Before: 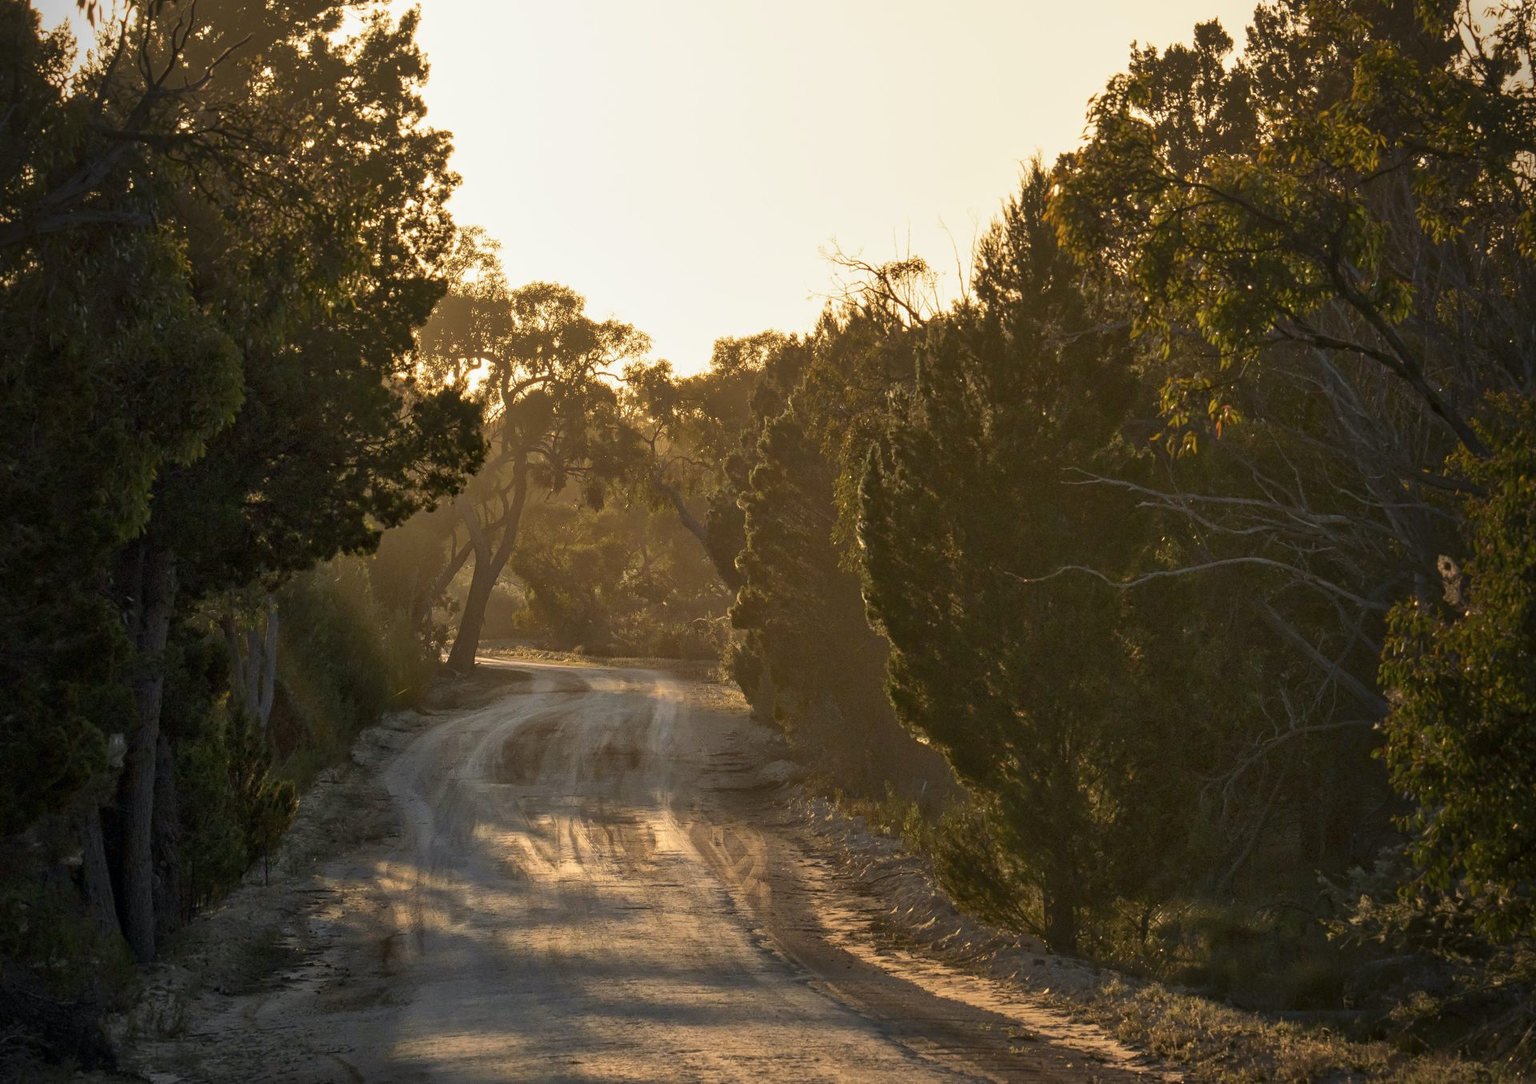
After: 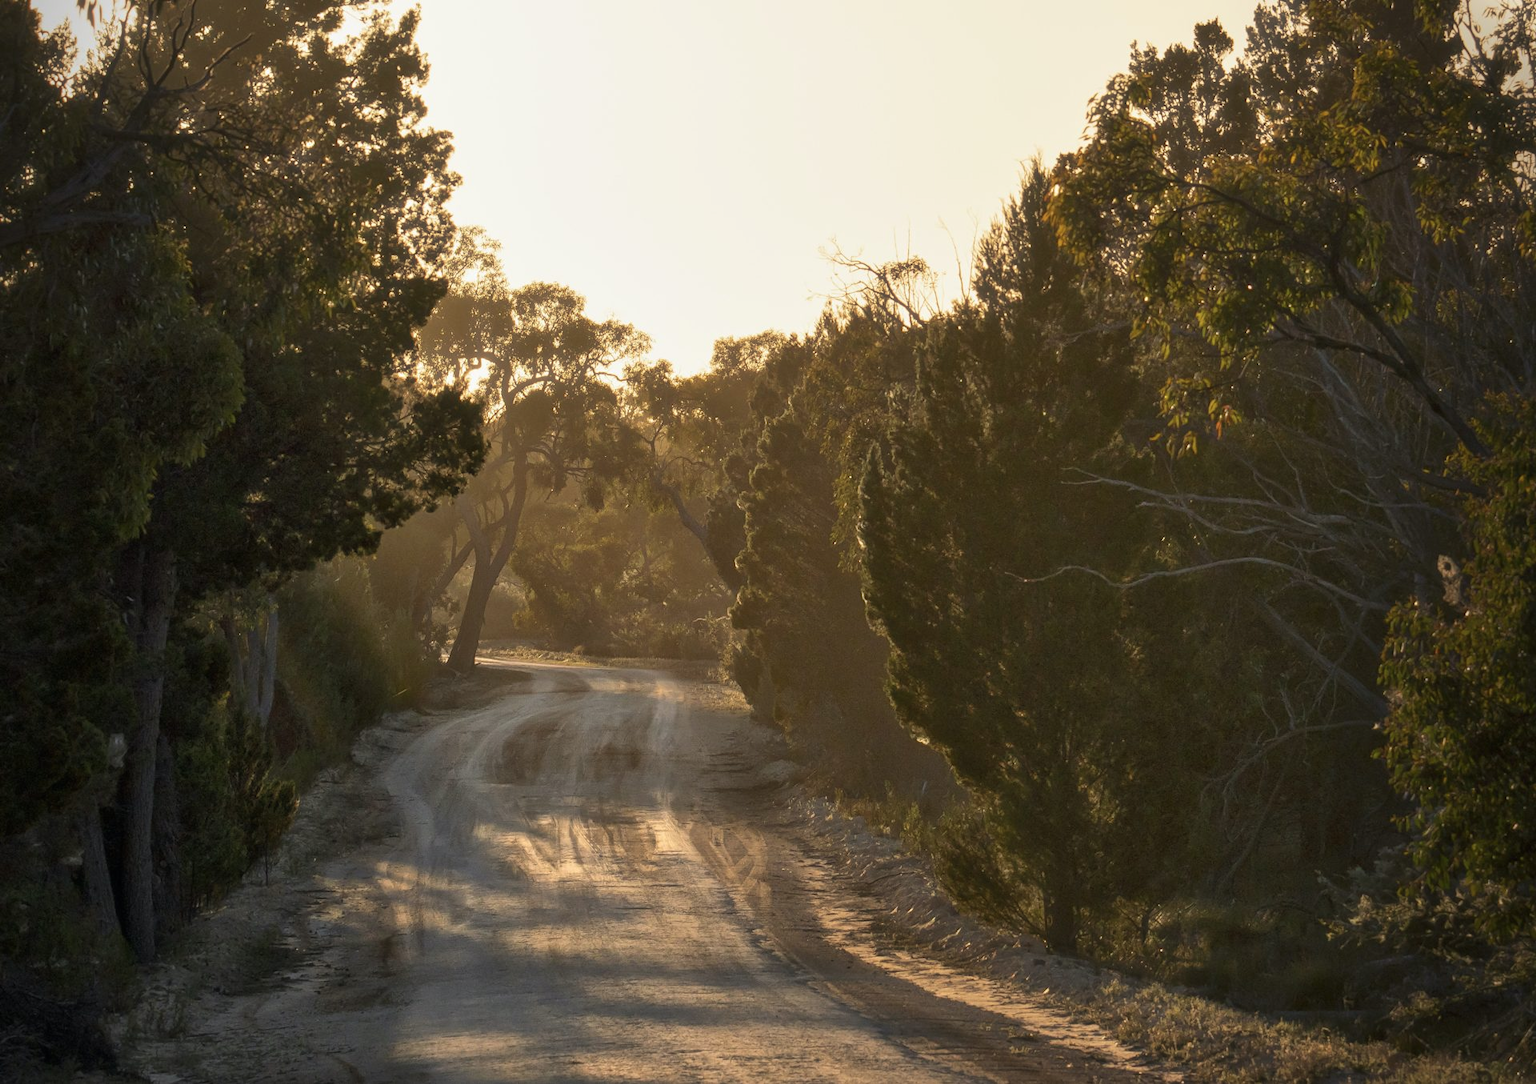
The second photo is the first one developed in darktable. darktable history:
haze removal: strength -0.111, compatibility mode true, adaptive false
